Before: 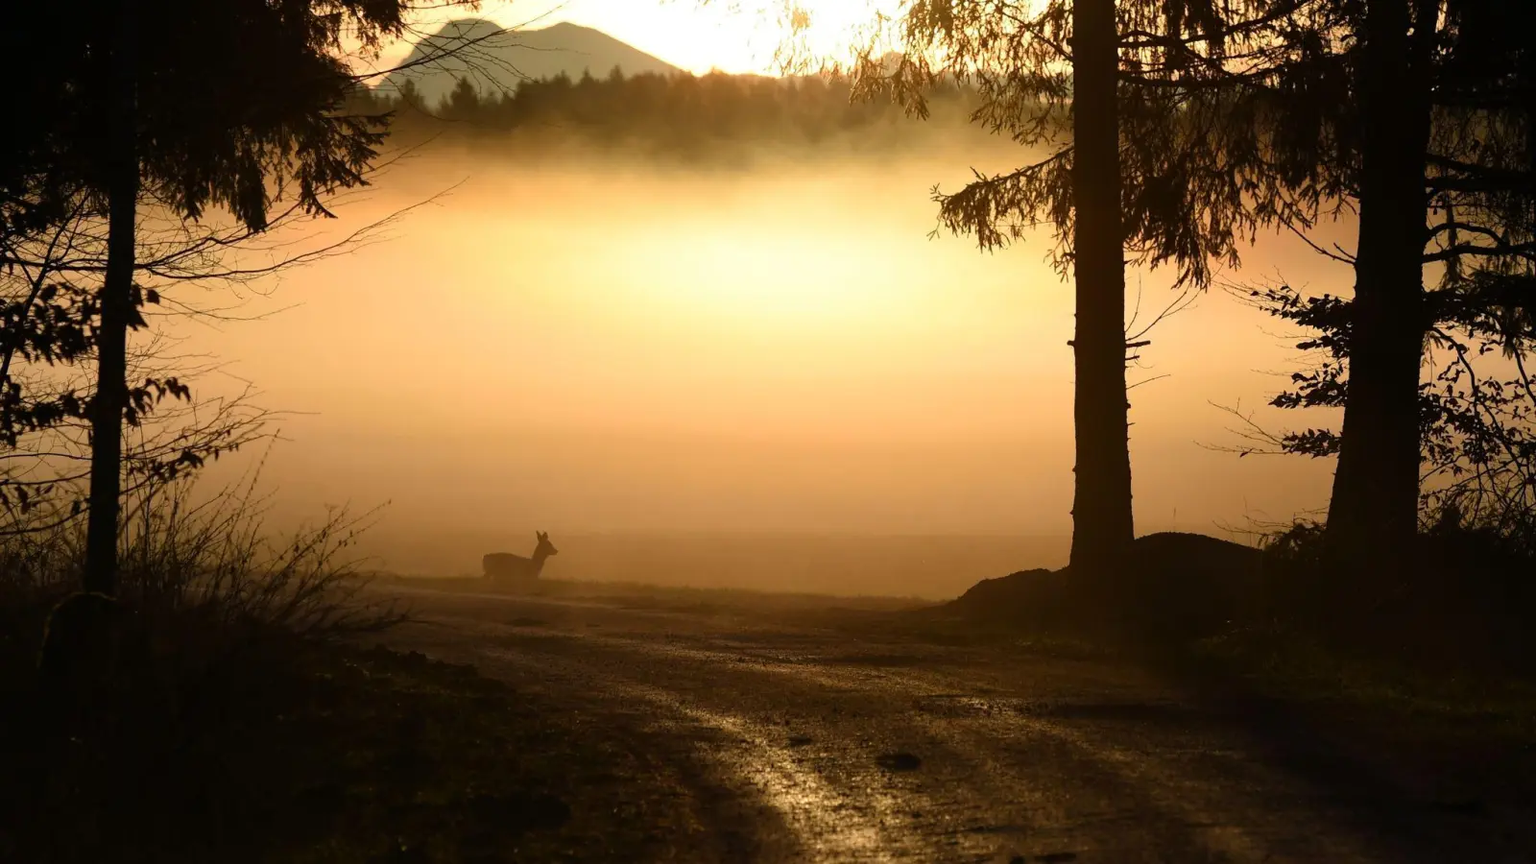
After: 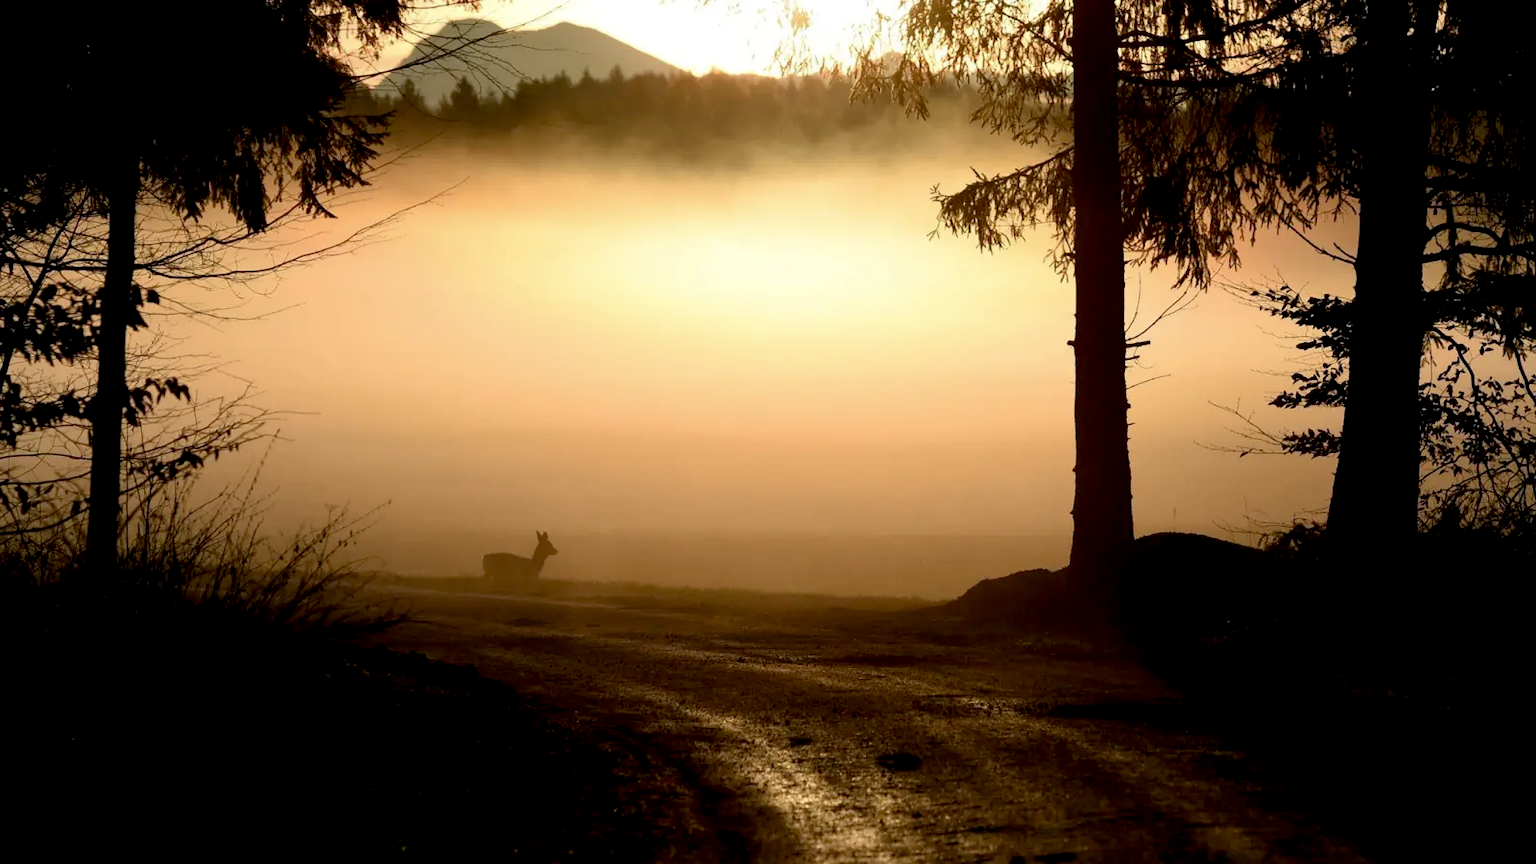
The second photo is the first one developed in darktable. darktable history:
color correction: highlights b* -0.015, saturation 0.85
exposure: black level correction 0.01, exposure 0.007 EV, compensate highlight preservation false
